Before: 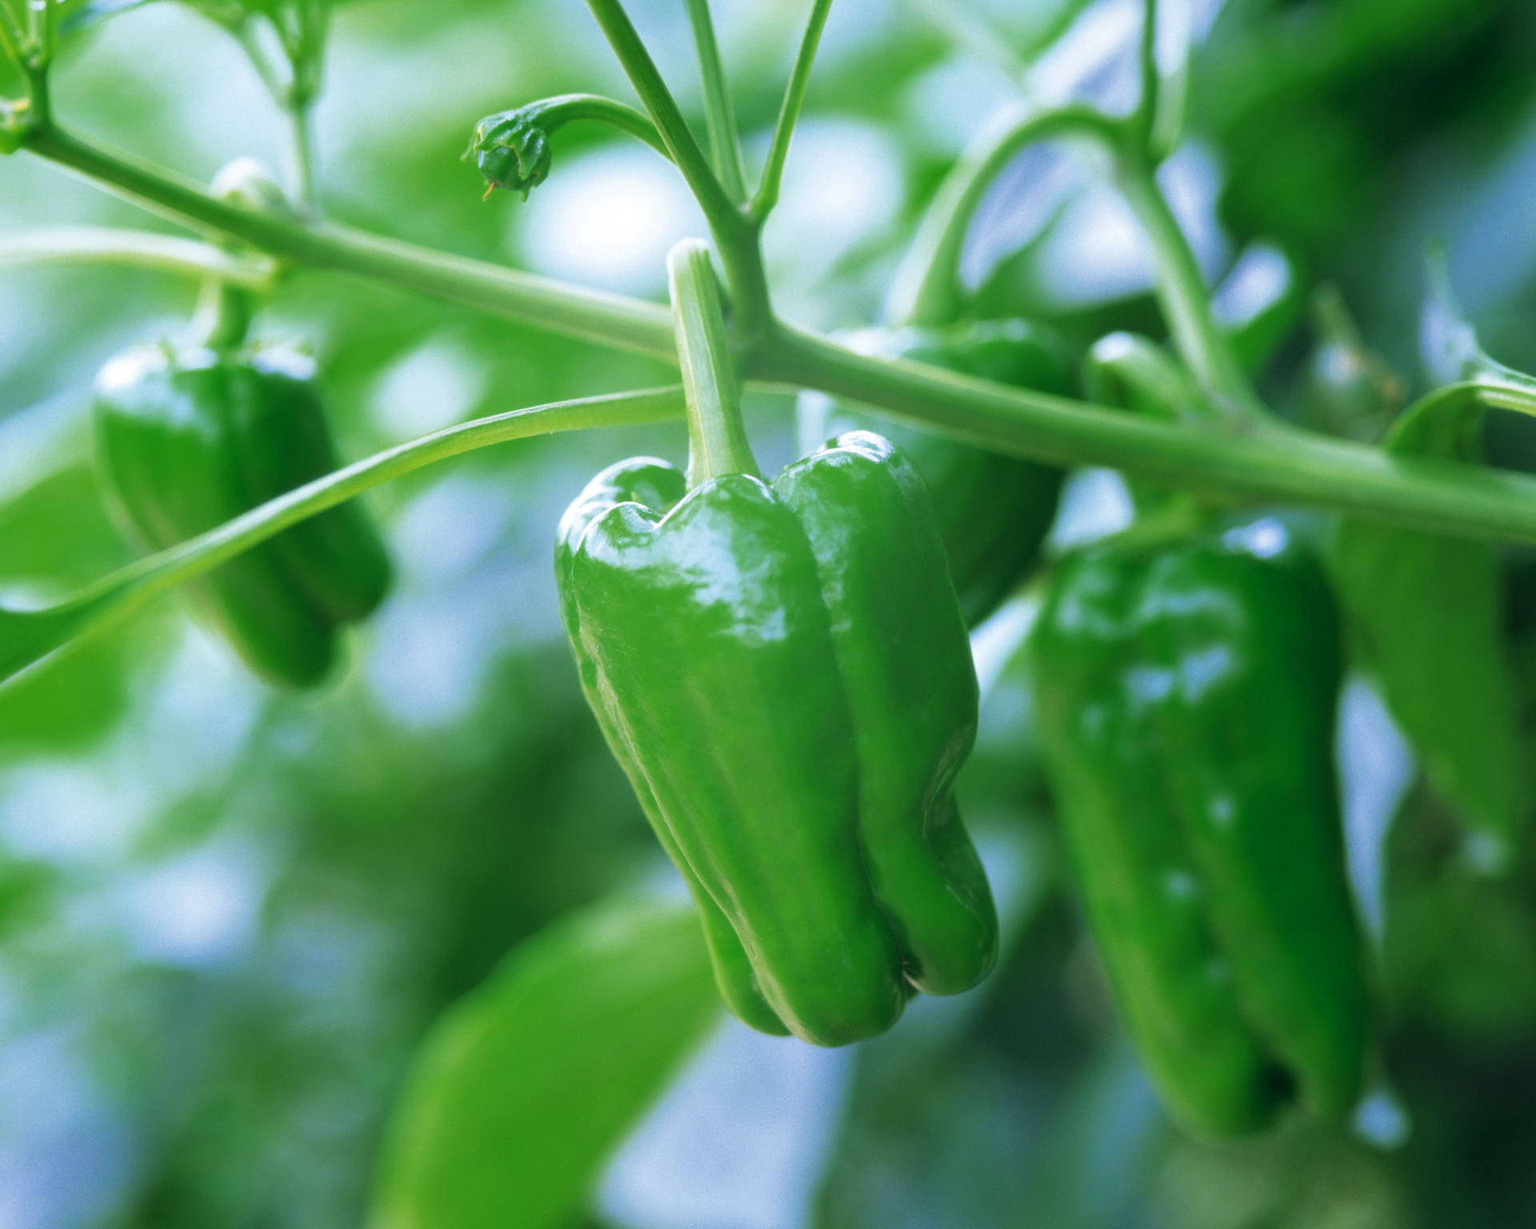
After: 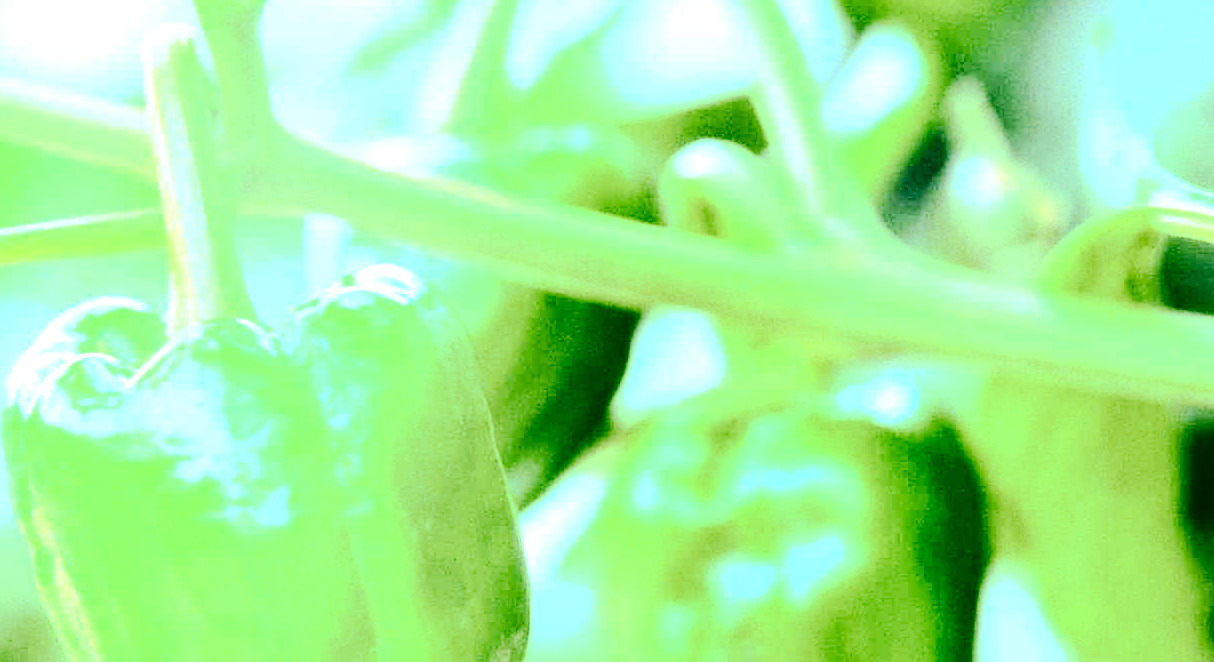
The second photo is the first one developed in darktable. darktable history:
exposure: black level correction 0, exposure 1.903 EV, compensate highlight preservation false
crop: left 36.083%, top 17.84%, right 0.66%, bottom 39.012%
contrast brightness saturation: contrast 0.513, saturation -0.102
color balance rgb: power › chroma 1.561%, power › hue 26.44°, global offset › luminance -0.32%, global offset › chroma 0.107%, global offset › hue 167.91°, perceptual saturation grading › global saturation 20%, perceptual saturation grading › highlights -14.34%, perceptual saturation grading › shadows 49.677%
local contrast: mode bilateral grid, contrast 15, coarseness 36, detail 104%, midtone range 0.2
tone curve: curves: ch0 [(0, 0) (0.003, 0.009) (0.011, 0.013) (0.025, 0.022) (0.044, 0.039) (0.069, 0.055) (0.1, 0.077) (0.136, 0.113) (0.177, 0.158) (0.224, 0.213) (0.277, 0.289) (0.335, 0.367) (0.399, 0.451) (0.468, 0.532) (0.543, 0.615) (0.623, 0.696) (0.709, 0.755) (0.801, 0.818) (0.898, 0.893) (1, 1)], preserve colors none
sharpen: on, module defaults
